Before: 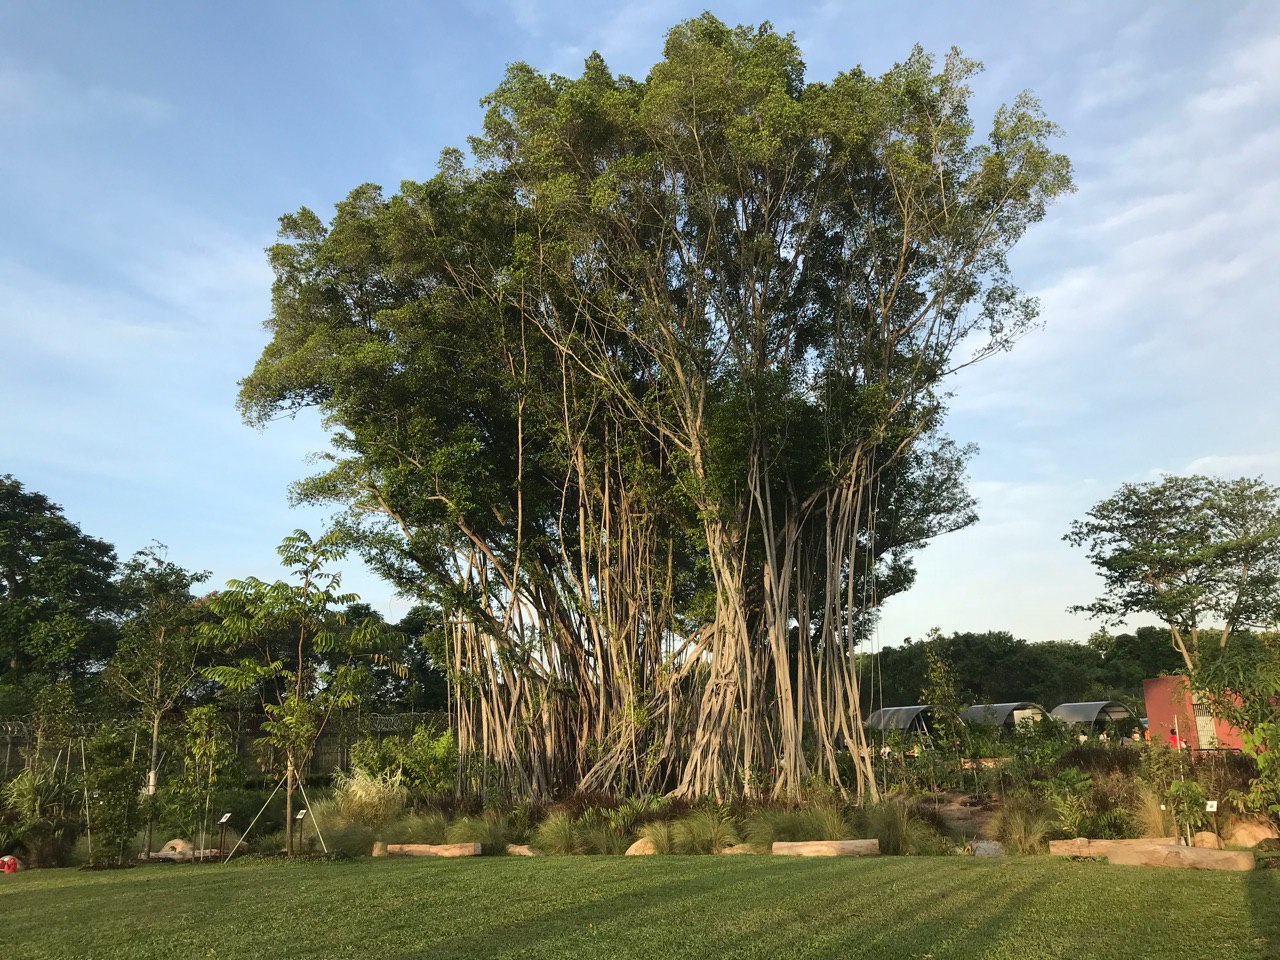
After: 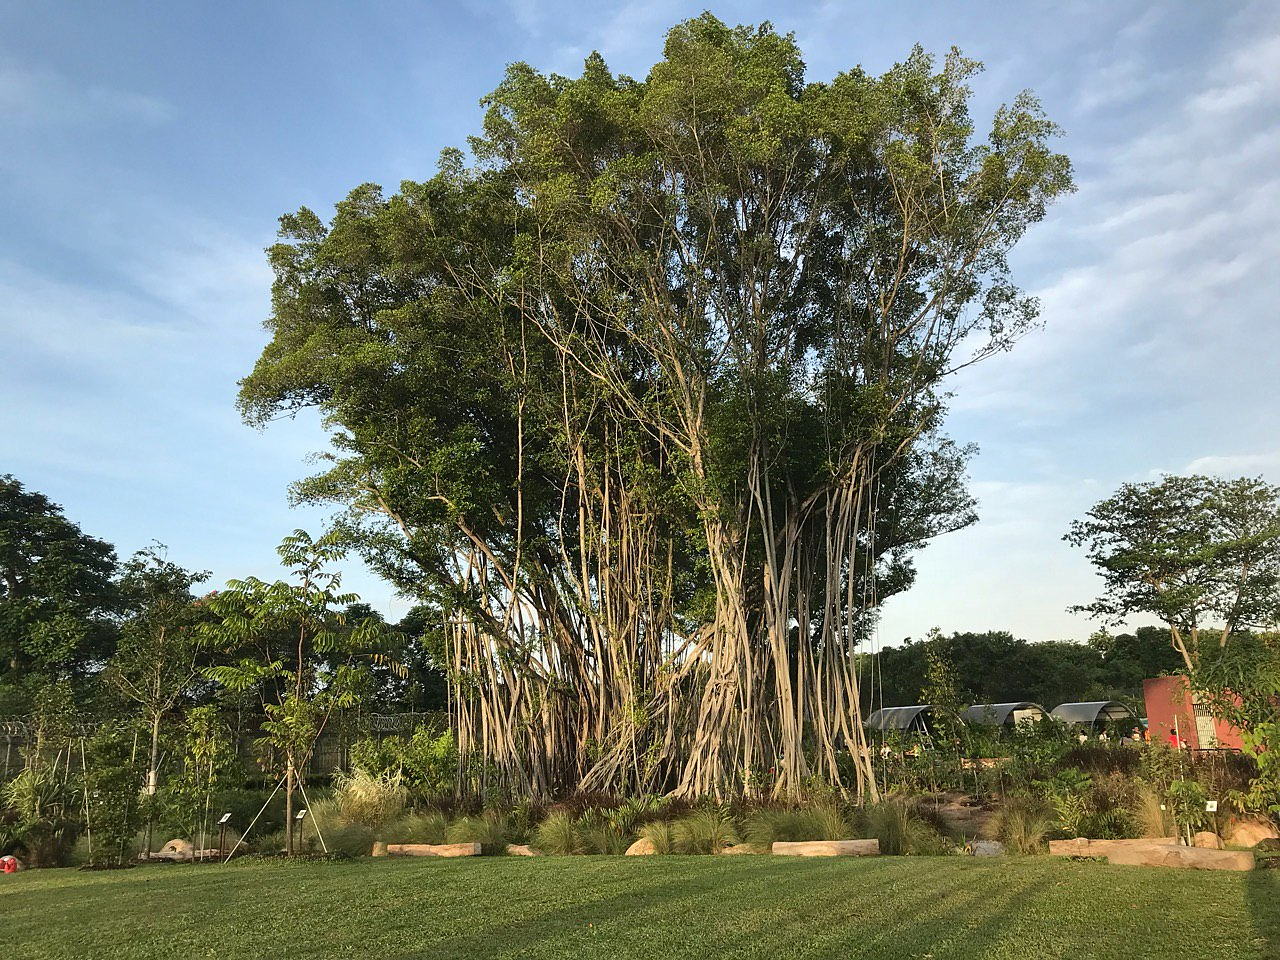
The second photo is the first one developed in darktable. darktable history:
sharpen: radius 0.969, amount 0.604
shadows and highlights: soften with gaussian
